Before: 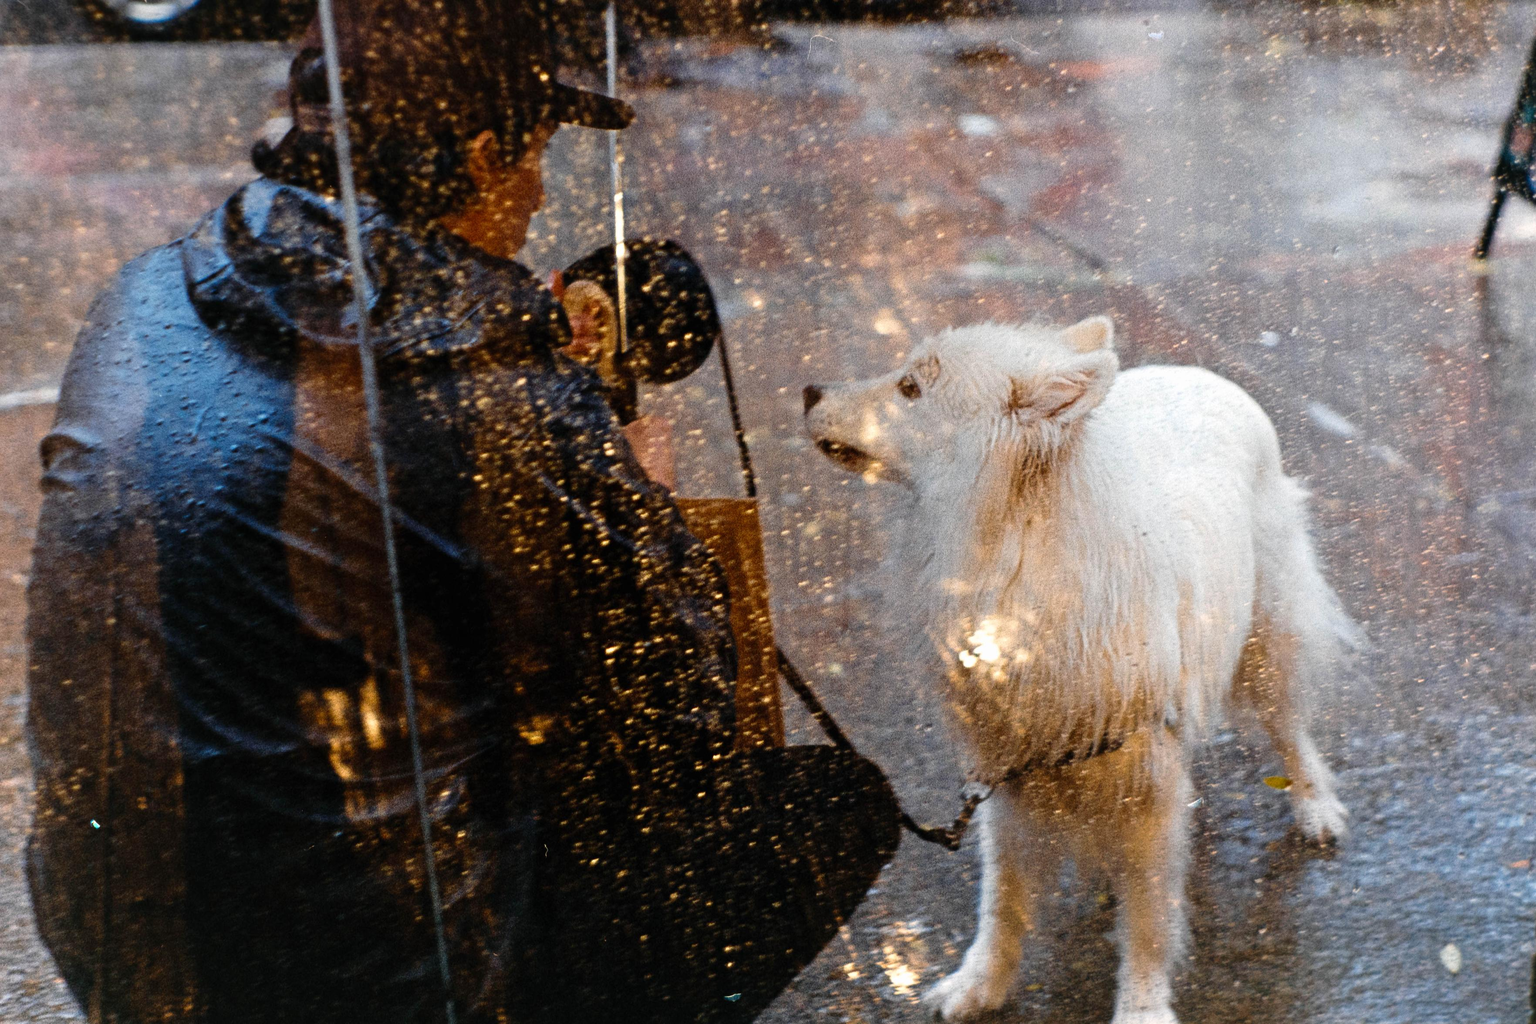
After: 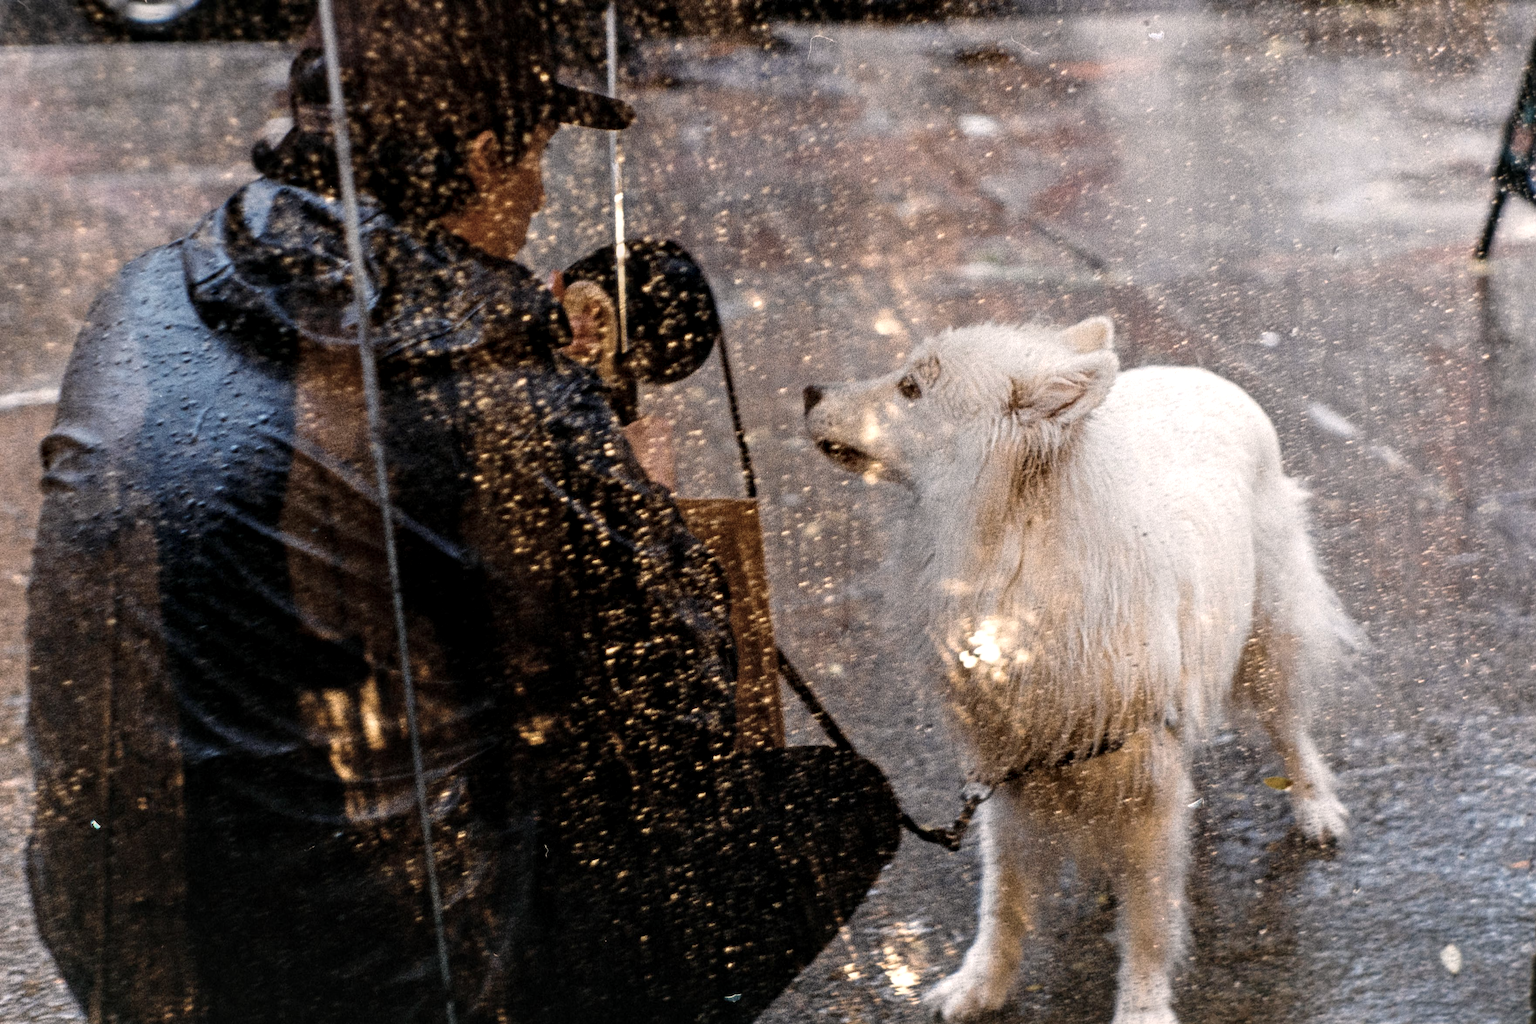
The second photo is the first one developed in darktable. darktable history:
local contrast: detail 130%
exposure: compensate highlight preservation false
color correction: highlights a* 5.59, highlights b* 5.24, saturation 0.68
contrast brightness saturation: saturation -0.05
